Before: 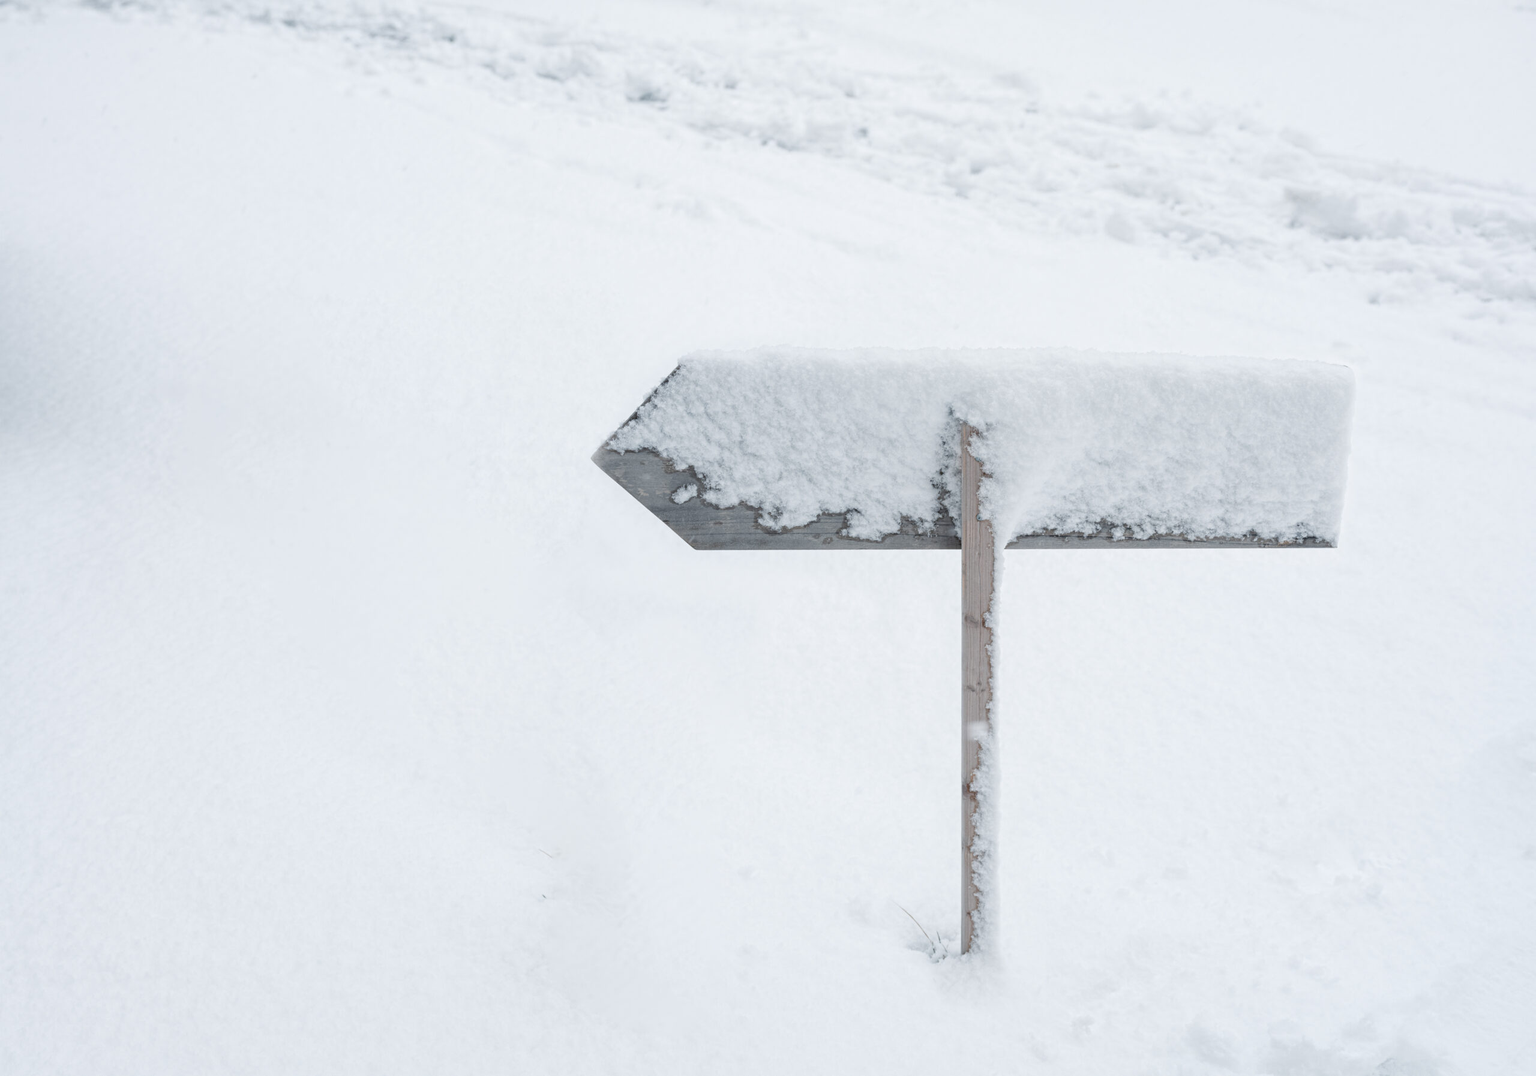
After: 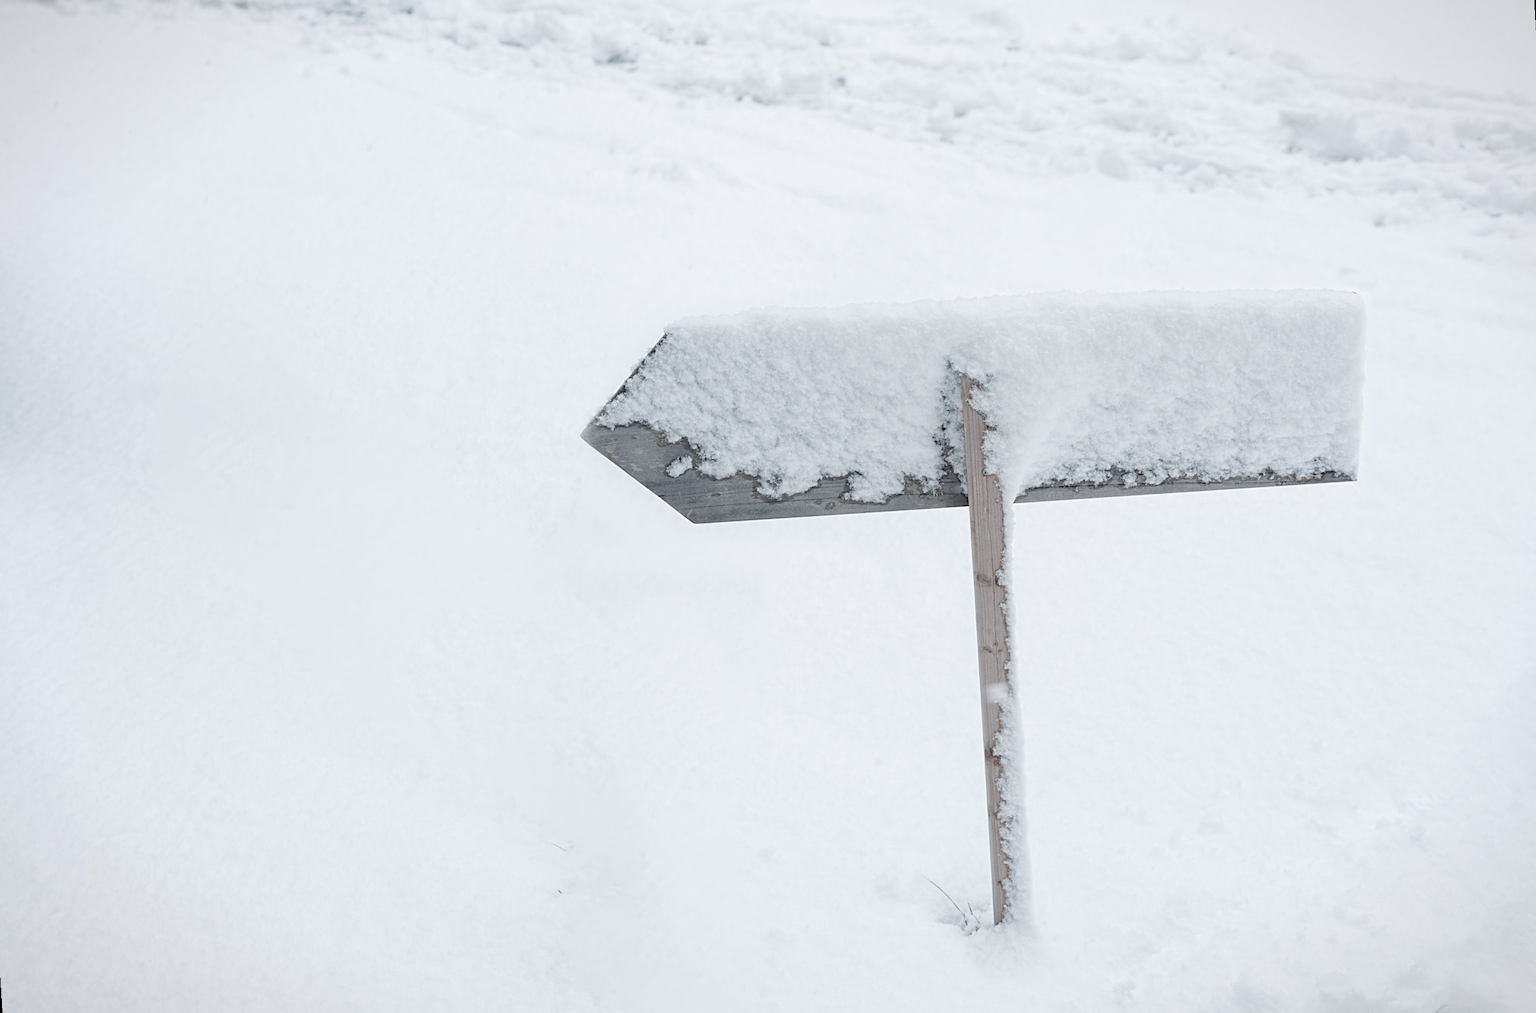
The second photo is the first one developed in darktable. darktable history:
rotate and perspective: rotation -3.52°, crop left 0.036, crop right 0.964, crop top 0.081, crop bottom 0.919
vignetting: fall-off start 100%, brightness -0.282, width/height ratio 1.31
sharpen: on, module defaults
